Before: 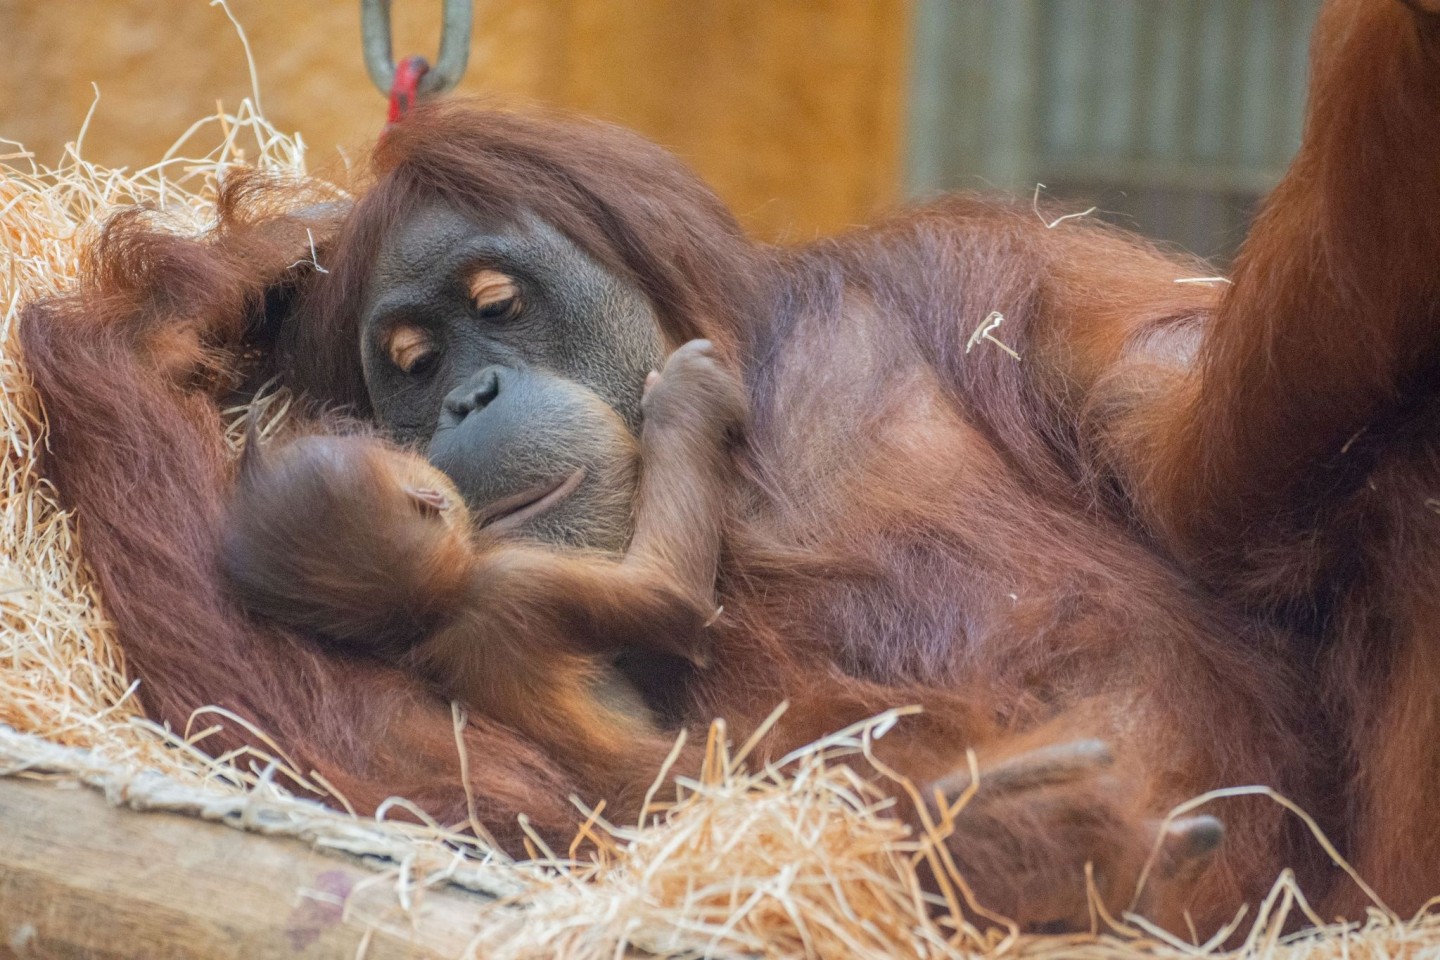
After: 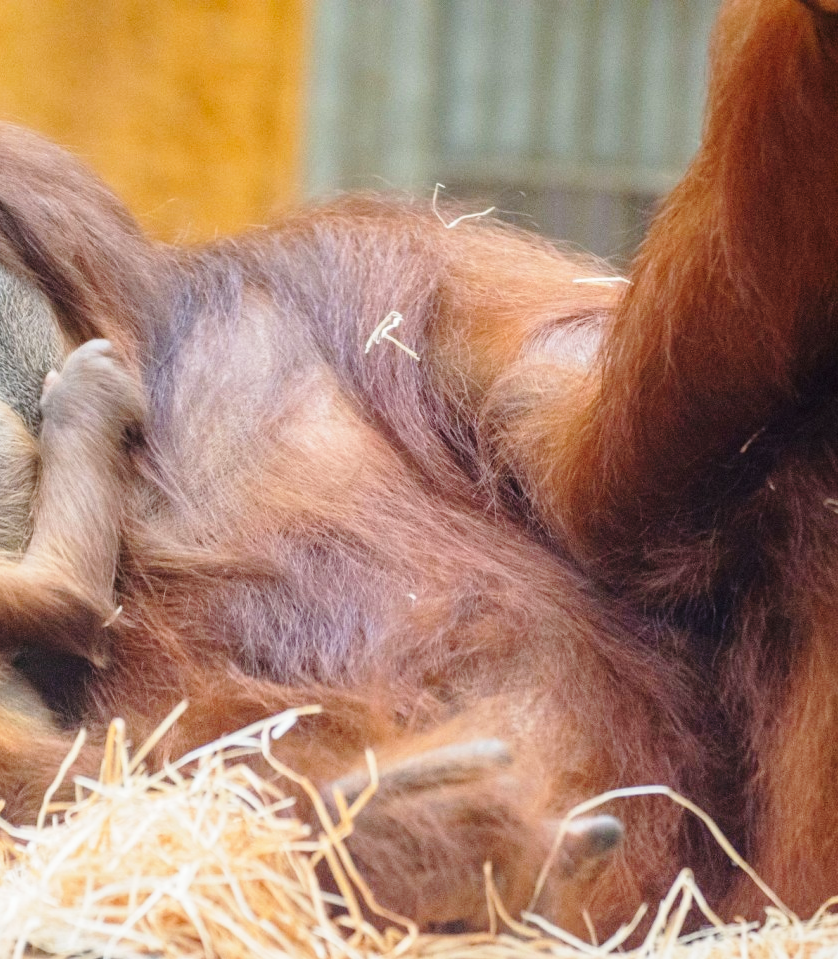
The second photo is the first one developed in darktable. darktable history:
crop: left 41.742%
base curve: curves: ch0 [(0, 0) (0.028, 0.03) (0.121, 0.232) (0.46, 0.748) (0.859, 0.968) (1, 1)], preserve colors none
